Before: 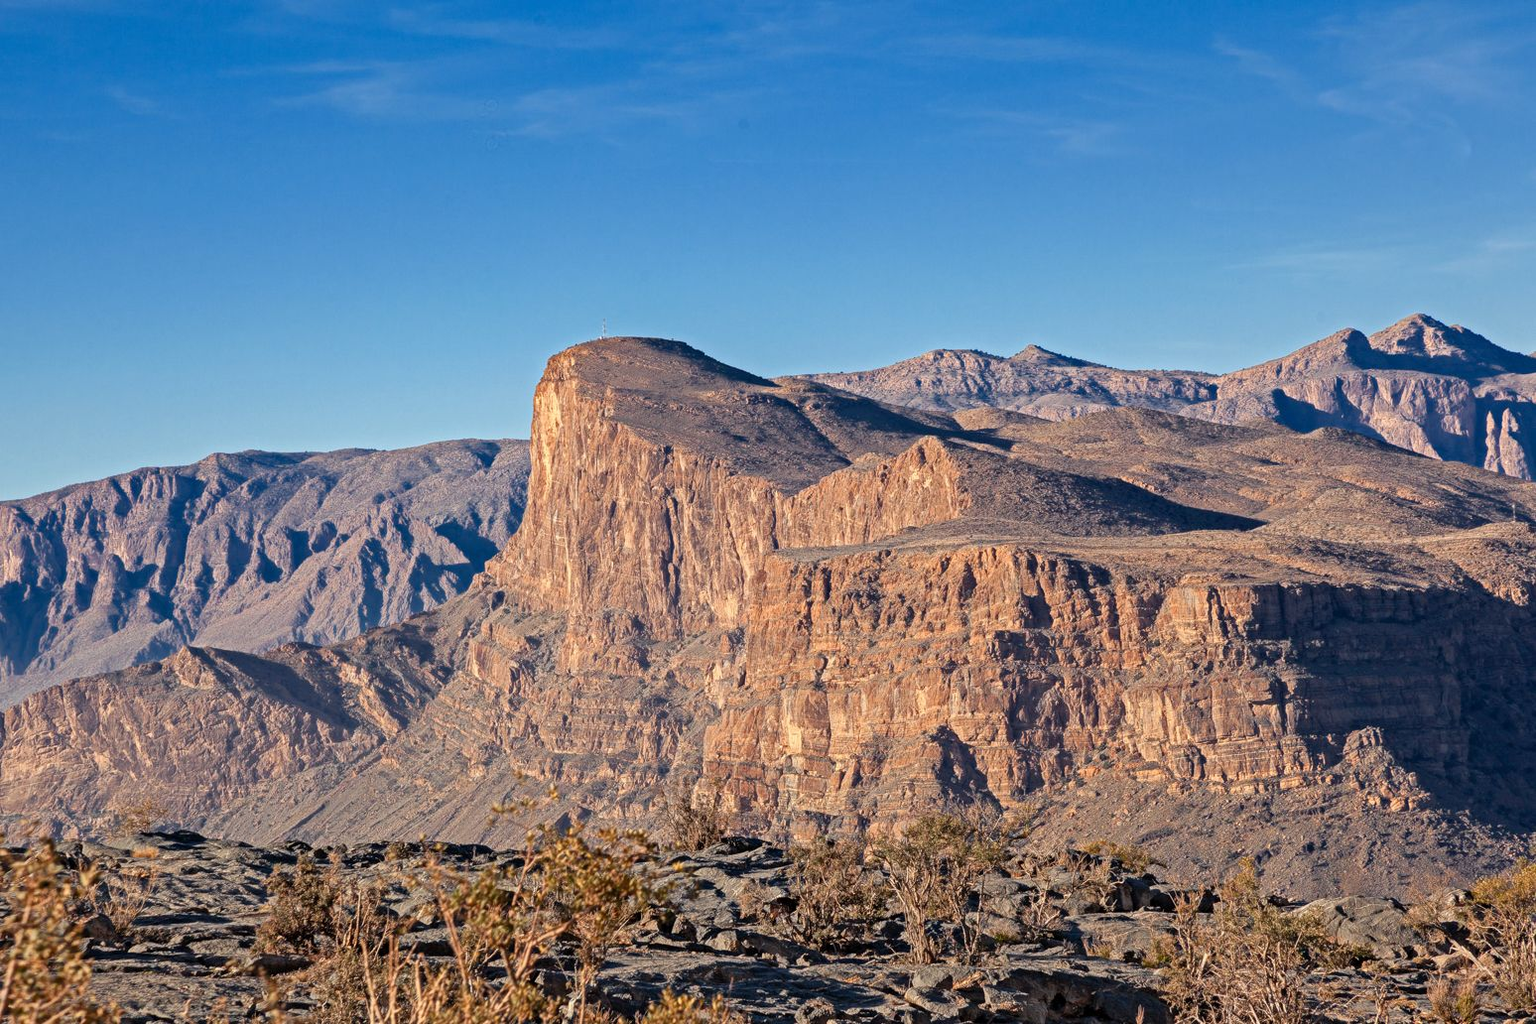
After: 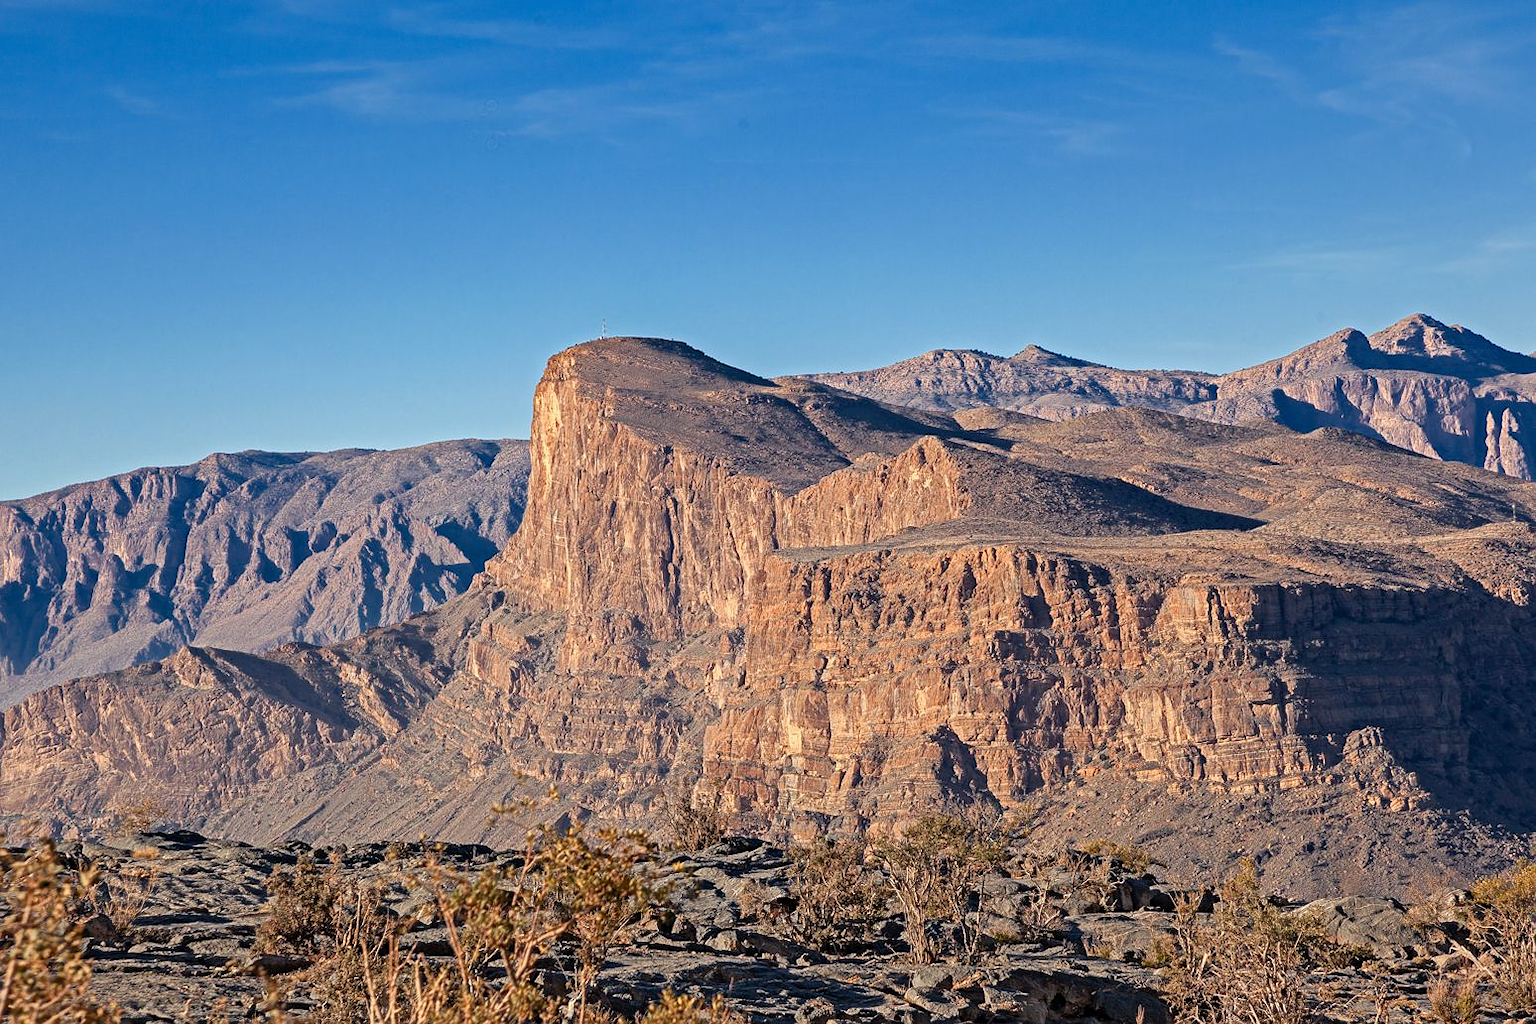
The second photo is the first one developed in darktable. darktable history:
sharpen: radius 1.003
